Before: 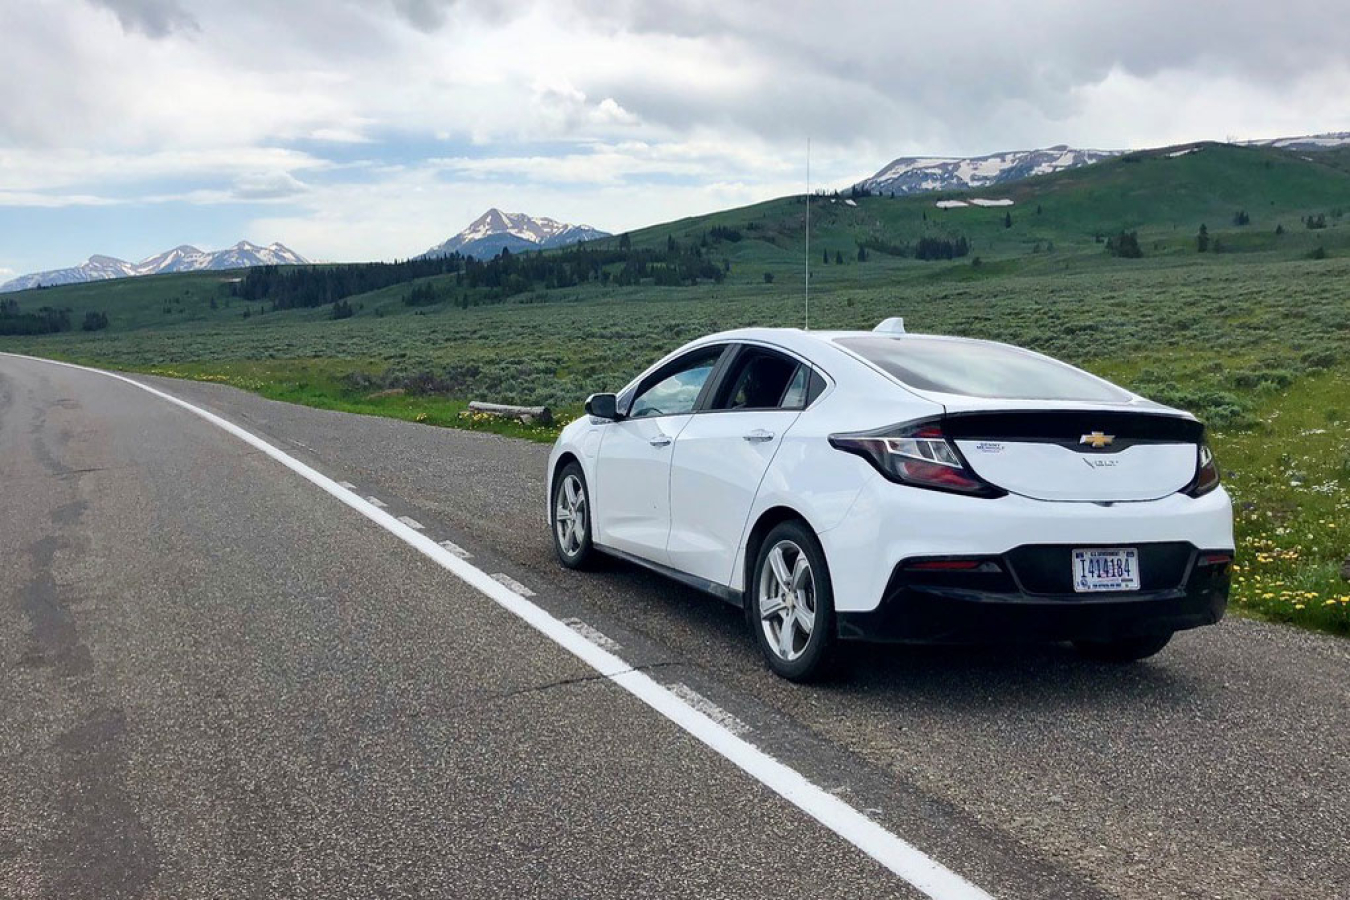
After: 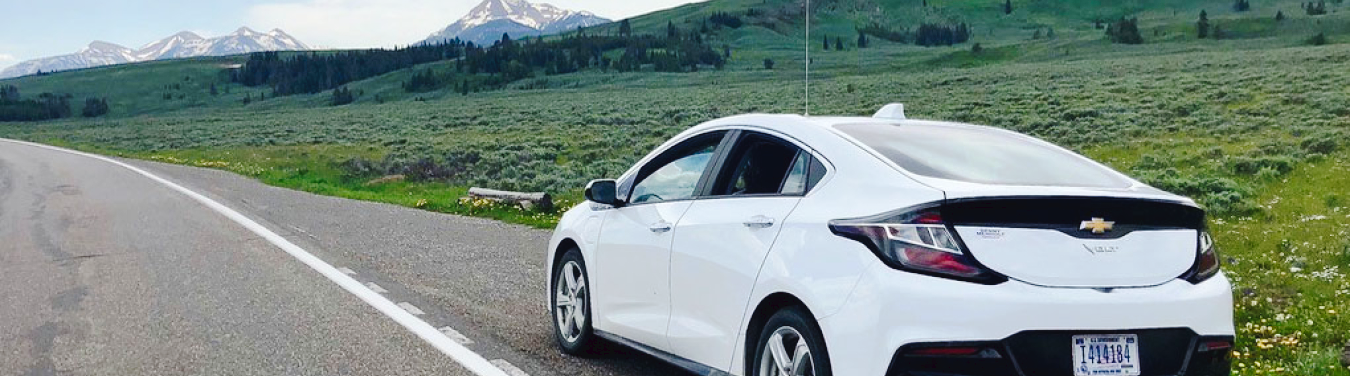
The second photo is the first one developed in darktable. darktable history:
tone curve: curves: ch0 [(0, 0) (0.003, 0.039) (0.011, 0.041) (0.025, 0.048) (0.044, 0.065) (0.069, 0.084) (0.1, 0.104) (0.136, 0.137) (0.177, 0.19) (0.224, 0.245) (0.277, 0.32) (0.335, 0.409) (0.399, 0.496) (0.468, 0.58) (0.543, 0.656) (0.623, 0.733) (0.709, 0.796) (0.801, 0.852) (0.898, 0.93) (1, 1)], preserve colors none
crop and rotate: top 23.84%, bottom 34.294%
